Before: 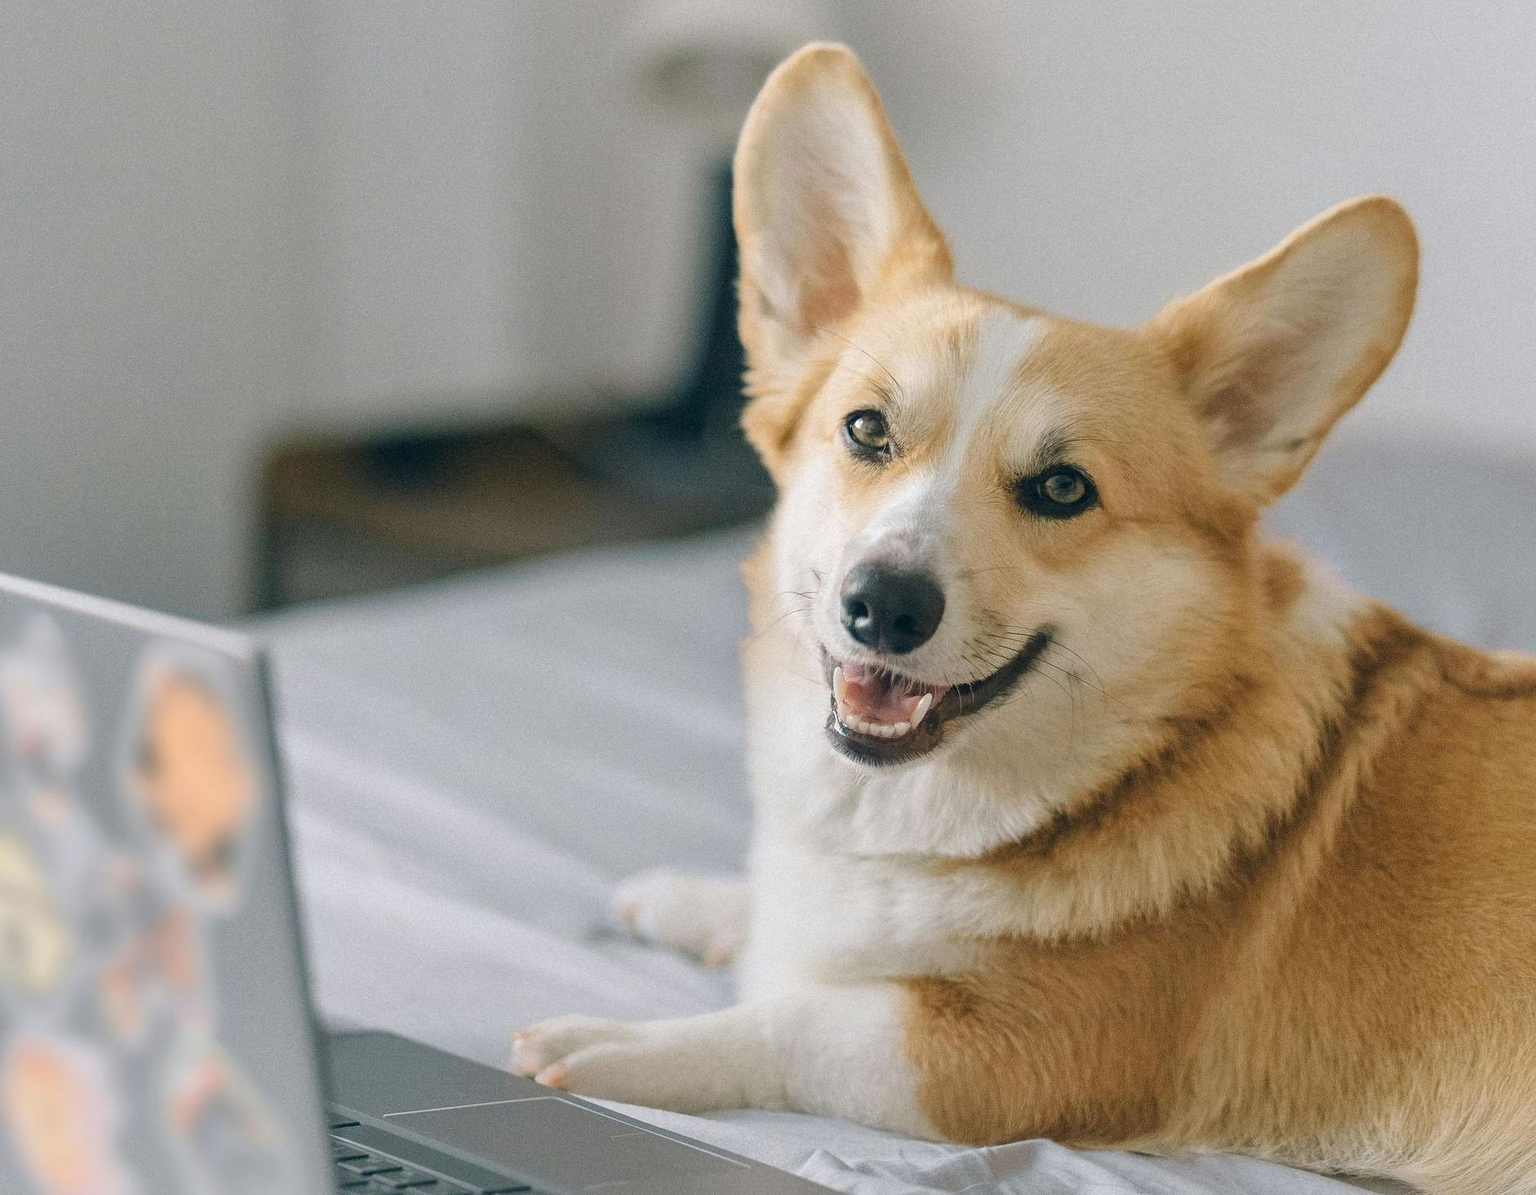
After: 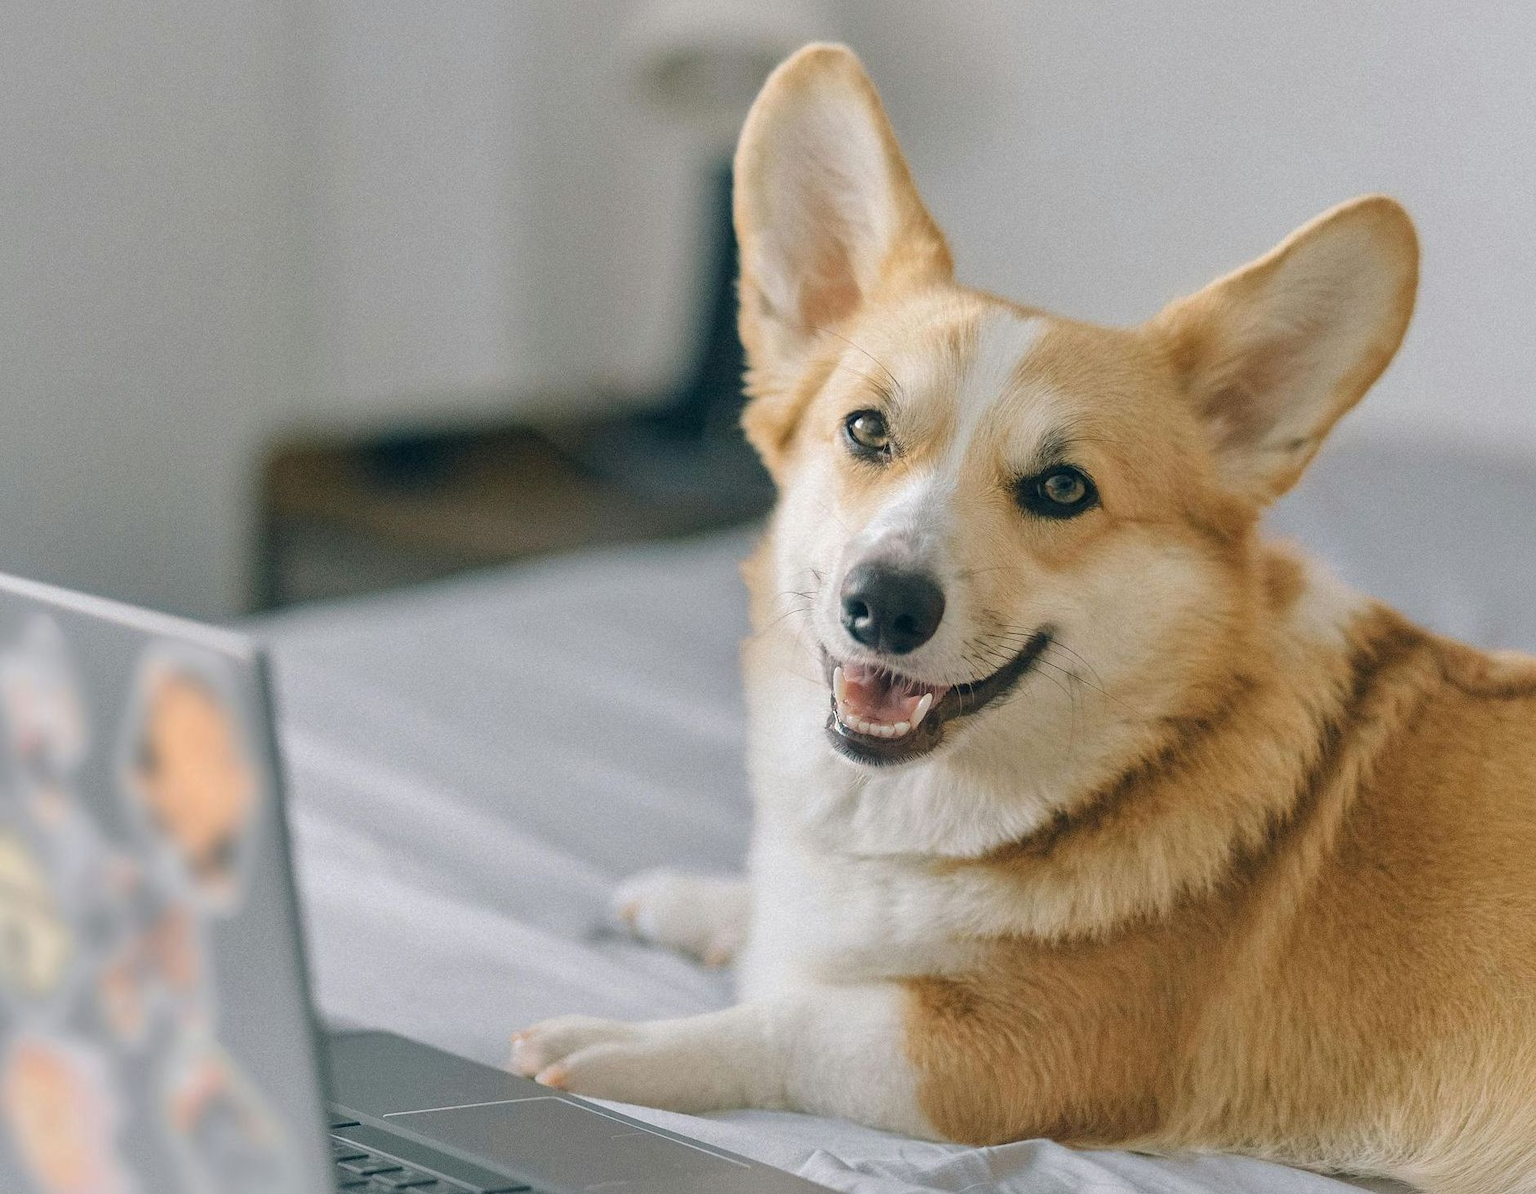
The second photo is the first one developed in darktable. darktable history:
shadows and highlights: shadows 8.97, white point adjustment 1.09, highlights -38.71, highlights color adjustment 0.064%
